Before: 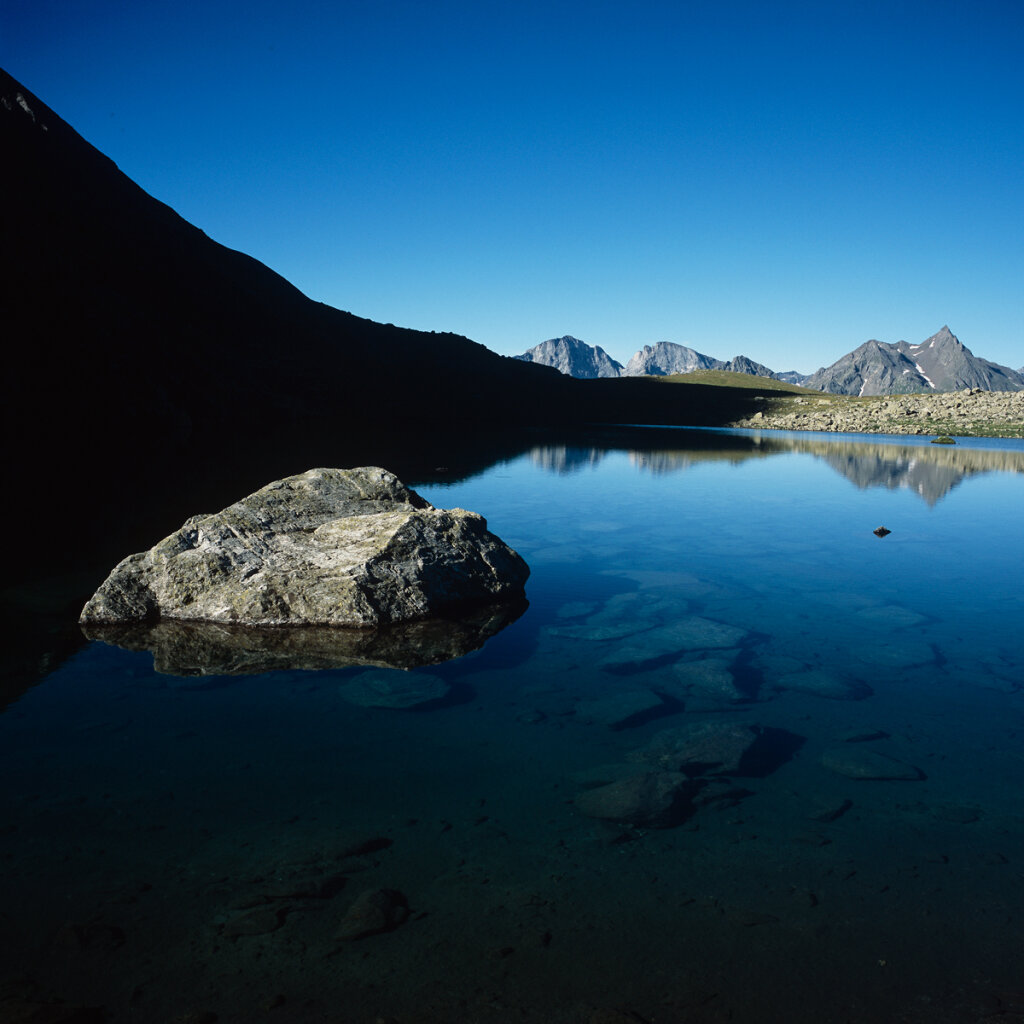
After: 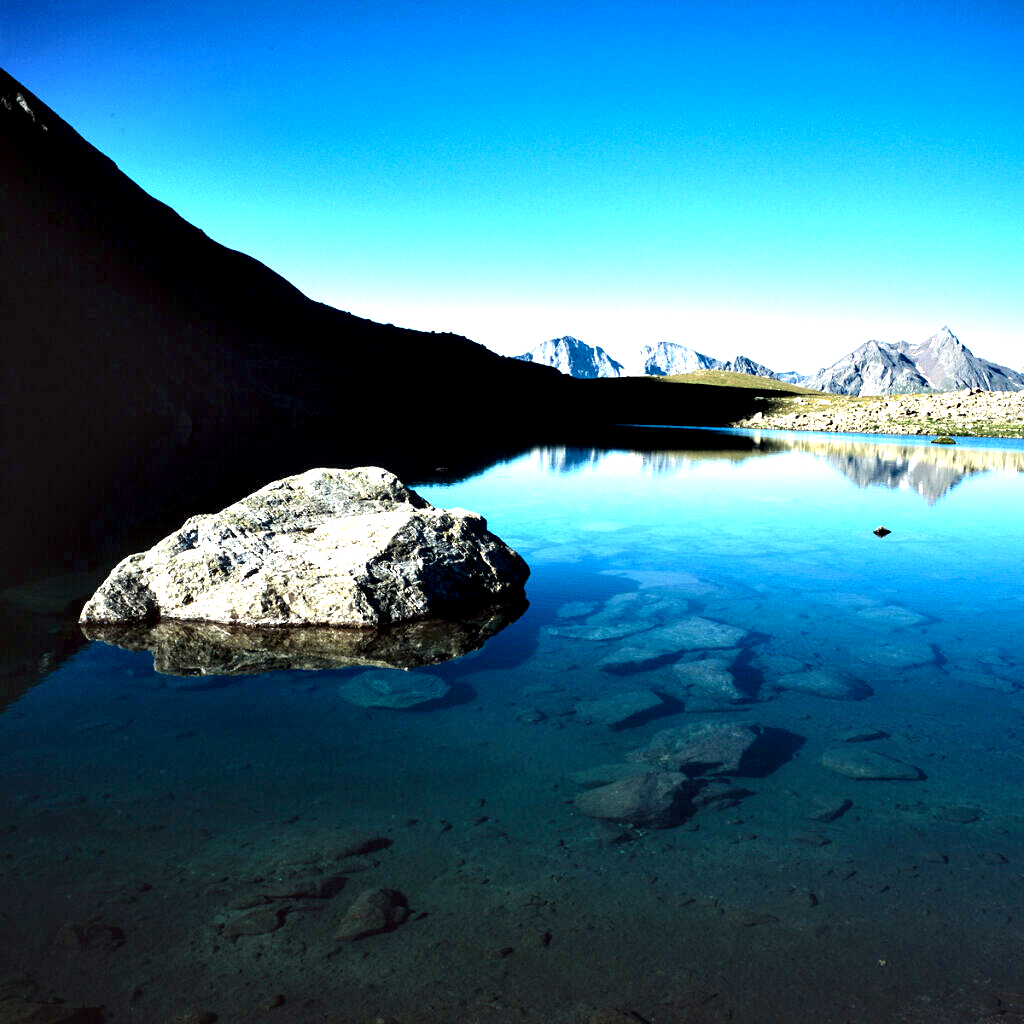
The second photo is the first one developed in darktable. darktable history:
exposure: black level correction 0, exposure 1.674 EV, compensate highlight preservation false
contrast equalizer: octaves 7, y [[0.6 ×6], [0.55 ×6], [0 ×6], [0 ×6], [0 ×6]]
